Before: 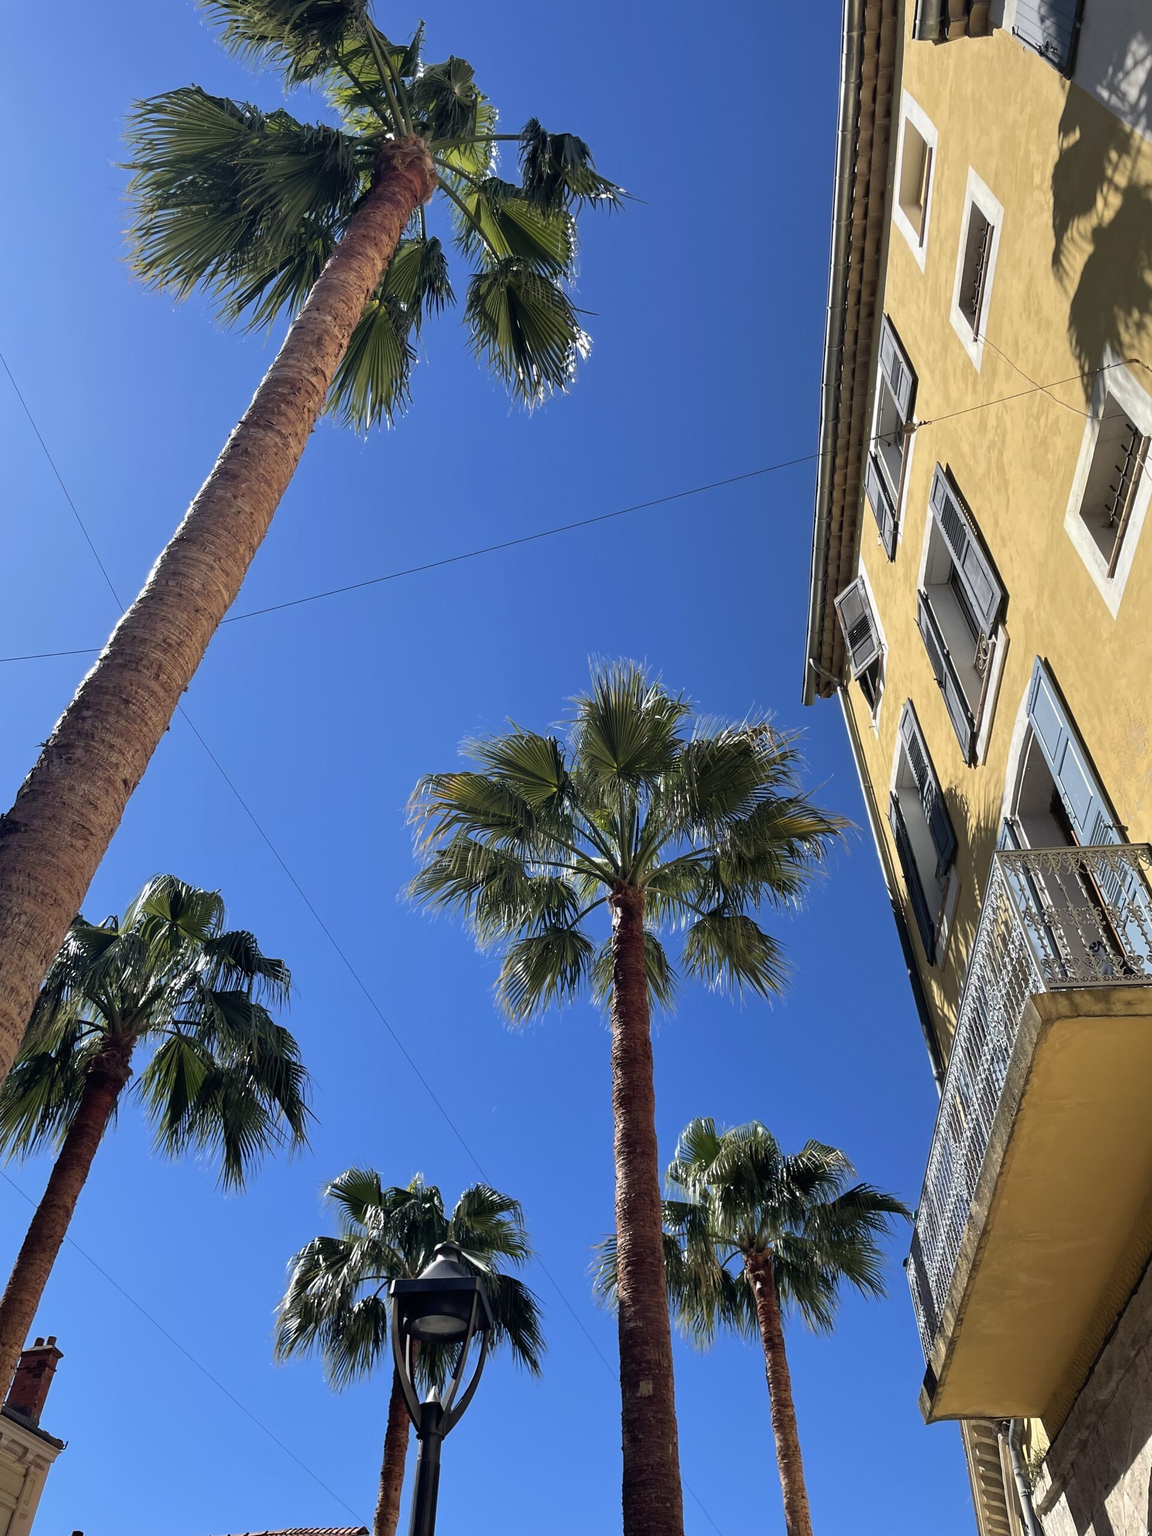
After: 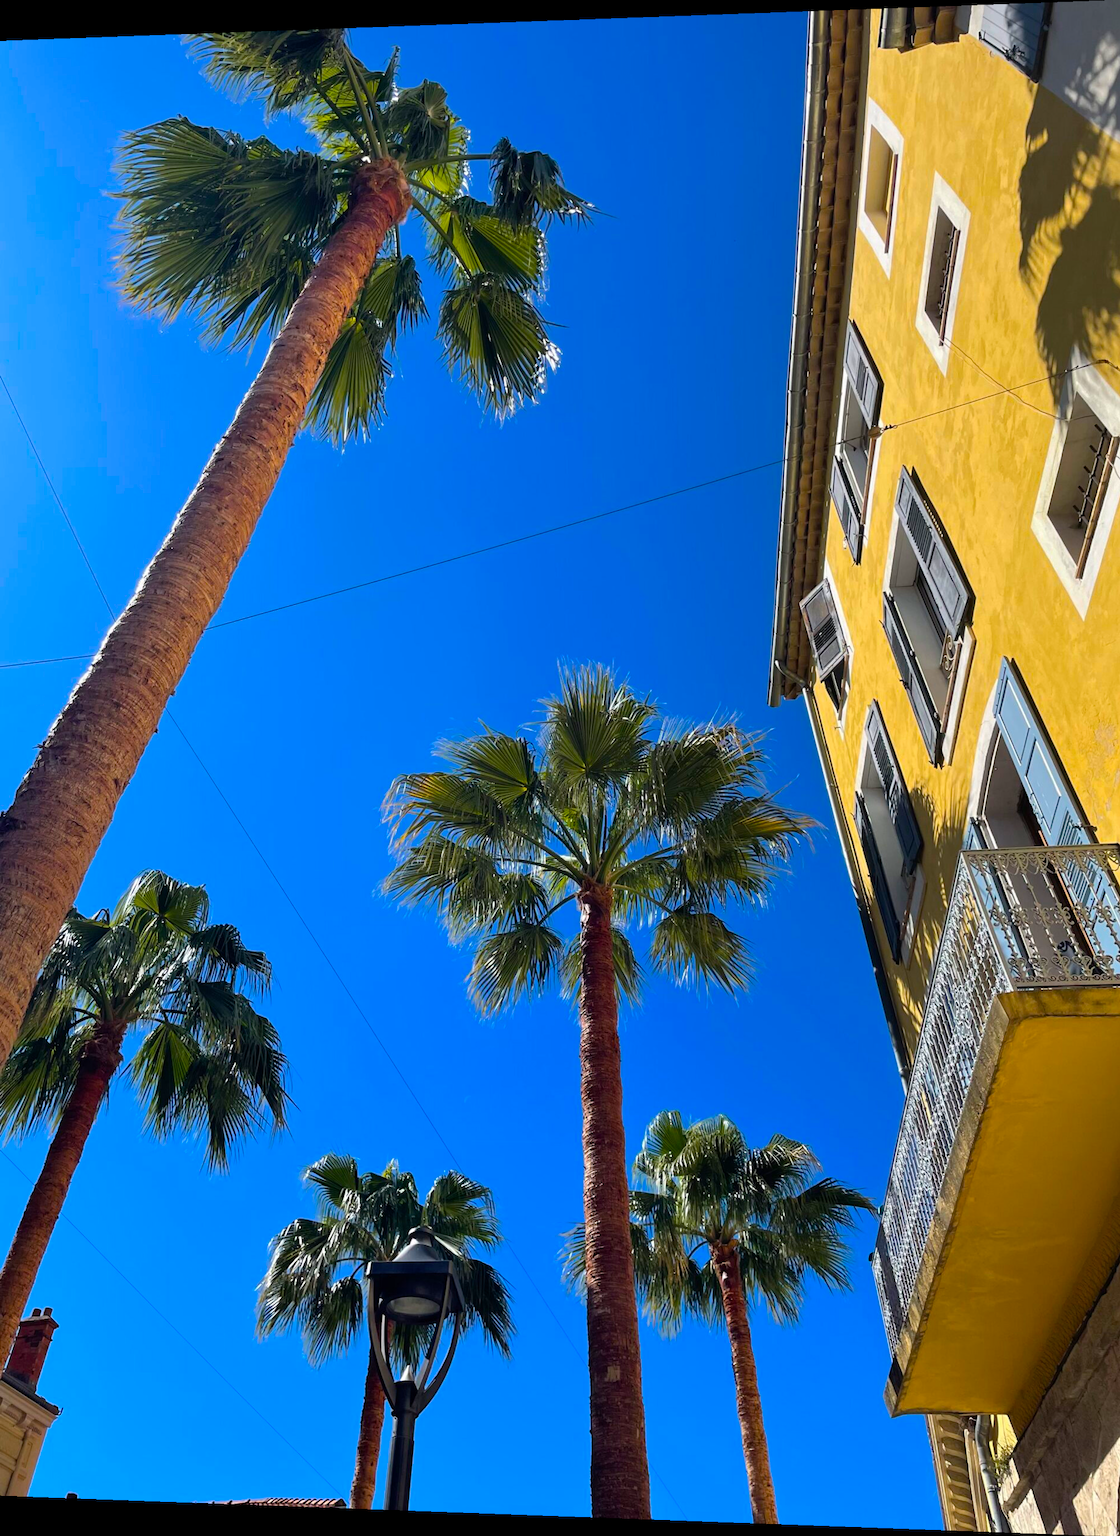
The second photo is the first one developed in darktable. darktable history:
color balance rgb: linear chroma grading › global chroma 15%, perceptual saturation grading › global saturation 30%
rotate and perspective: lens shift (horizontal) -0.055, automatic cropping off
